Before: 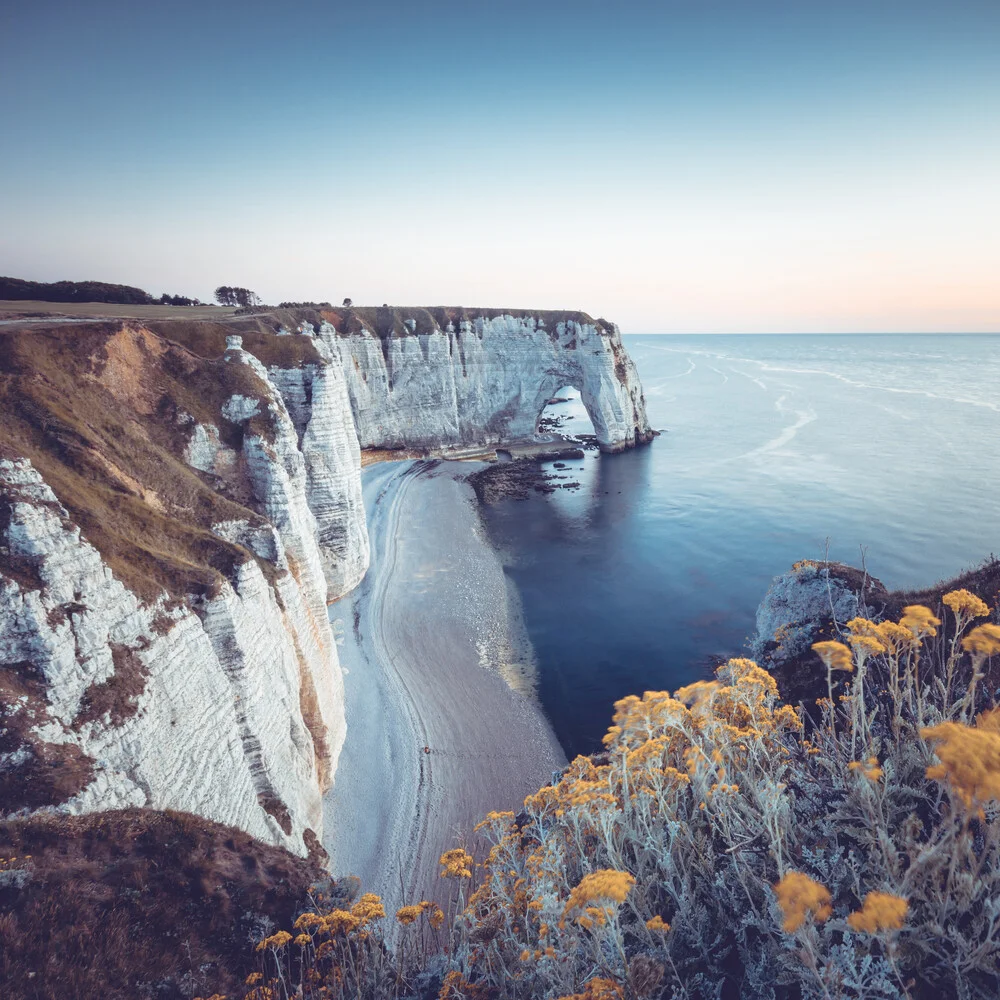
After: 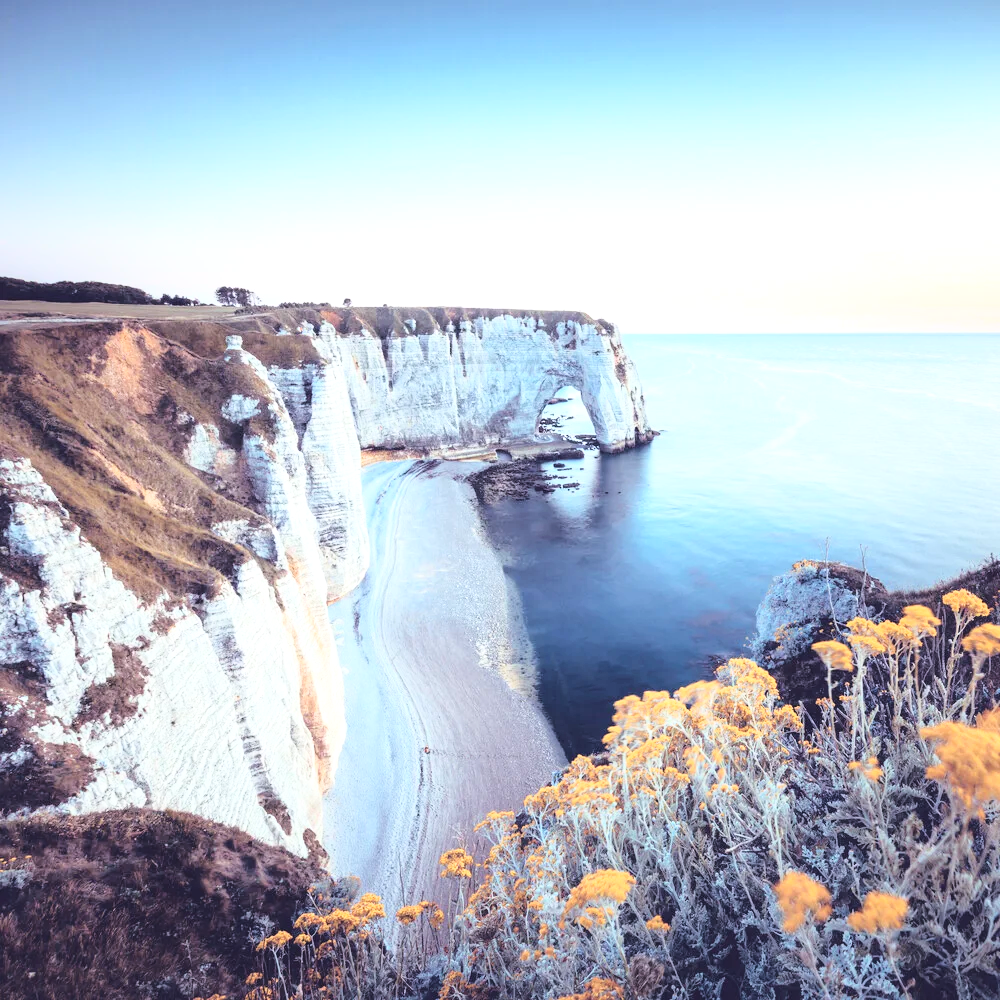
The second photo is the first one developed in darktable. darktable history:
base curve: curves: ch0 [(0, 0) (0.028, 0.03) (0.121, 0.232) (0.46, 0.748) (0.859, 0.968) (1, 1)]
tone equalizer: -8 EV -0.416 EV, -7 EV -0.415 EV, -6 EV -0.347 EV, -5 EV -0.249 EV, -3 EV 0.234 EV, -2 EV 0.346 EV, -1 EV 0.369 EV, +0 EV 0.429 EV
